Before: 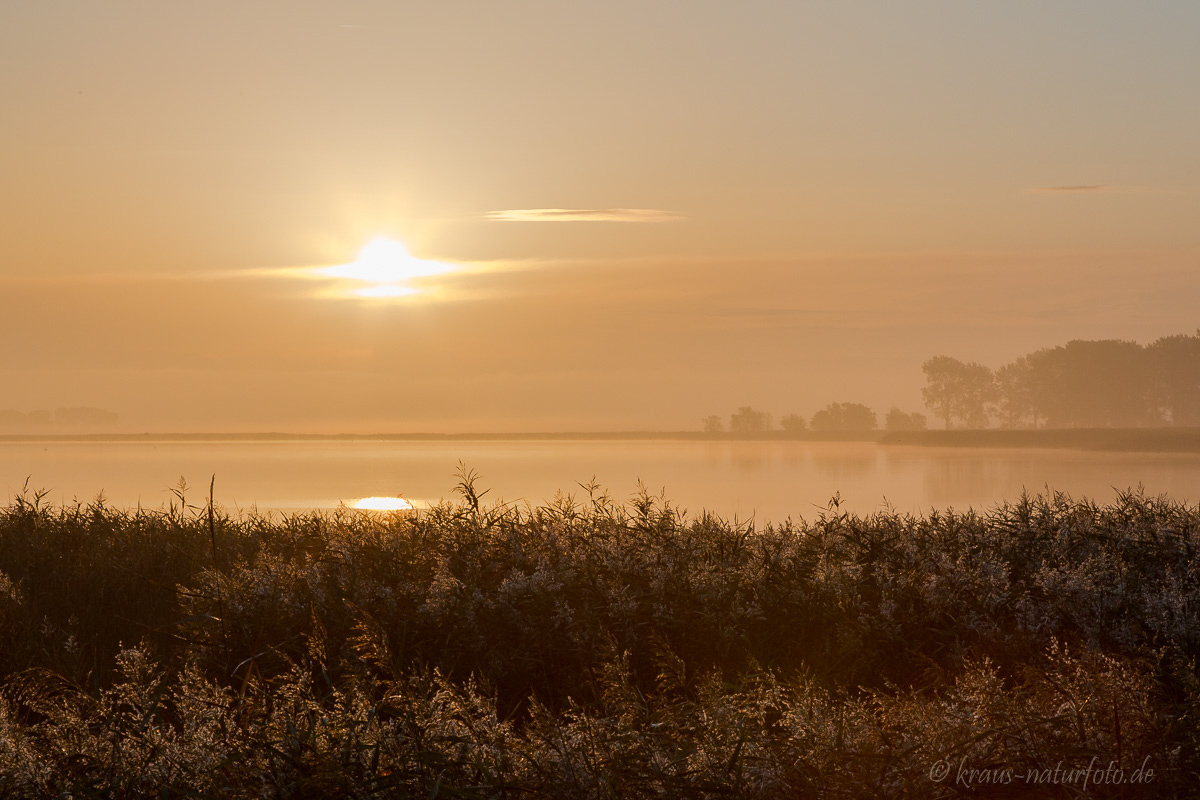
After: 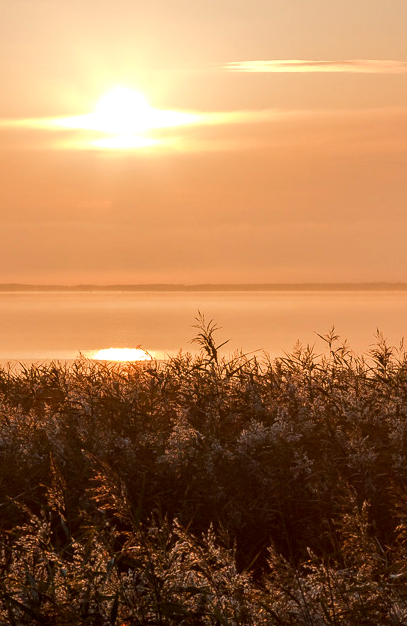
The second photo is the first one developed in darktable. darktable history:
crop and rotate: left 21.809%, top 18.714%, right 44.221%, bottom 2.974%
color zones: curves: ch1 [(0.235, 0.558) (0.75, 0.5)]; ch2 [(0.25, 0.462) (0.749, 0.457)]
exposure: exposure 0.203 EV, compensate highlight preservation false
local contrast: on, module defaults
